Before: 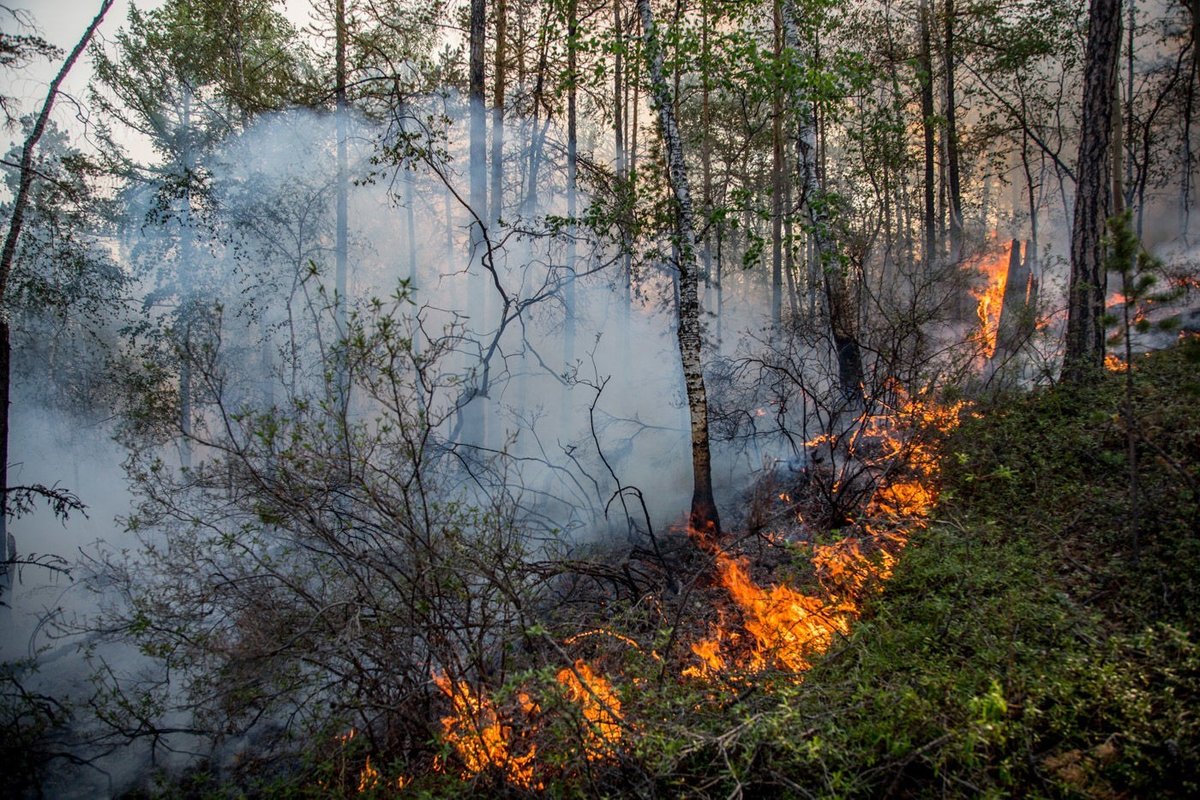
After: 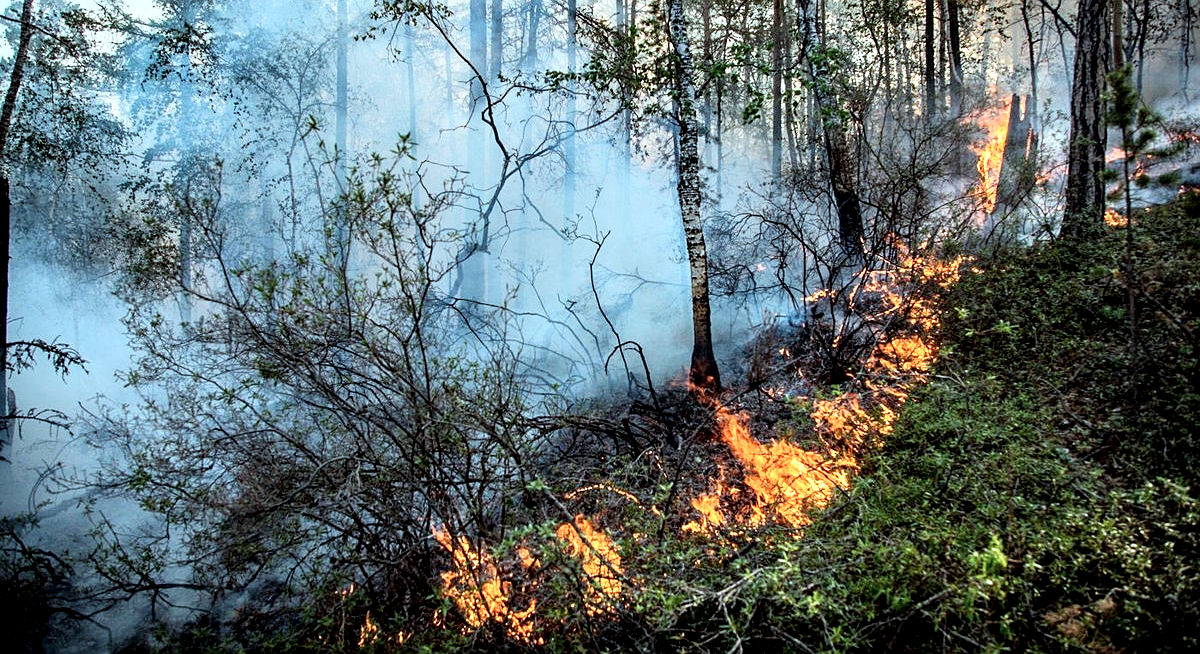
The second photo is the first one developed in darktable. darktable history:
crop and rotate: top 18.137%
sharpen: radius 1.312, amount 0.295, threshold 0.037
color correction: highlights a* -10.3, highlights b* -10.23
tone curve: curves: ch0 [(0, 0.005) (0.103, 0.097) (0.18, 0.207) (0.384, 0.465) (0.491, 0.585) (0.629, 0.726) (0.84, 0.866) (1, 0.947)]; ch1 [(0, 0) (0.172, 0.123) (0.324, 0.253) (0.396, 0.388) (0.478, 0.461) (0.499, 0.497) (0.532, 0.515) (0.57, 0.584) (0.635, 0.675) (0.805, 0.892) (1, 1)]; ch2 [(0, 0) (0.411, 0.424) (0.496, 0.501) (0.515, 0.507) (0.553, 0.562) (0.604, 0.642) (0.708, 0.768) (0.839, 0.916) (1, 1)], color space Lab, linked channels, preserve colors none
local contrast: highlights 196%, shadows 134%, detail 140%, midtone range 0.256
